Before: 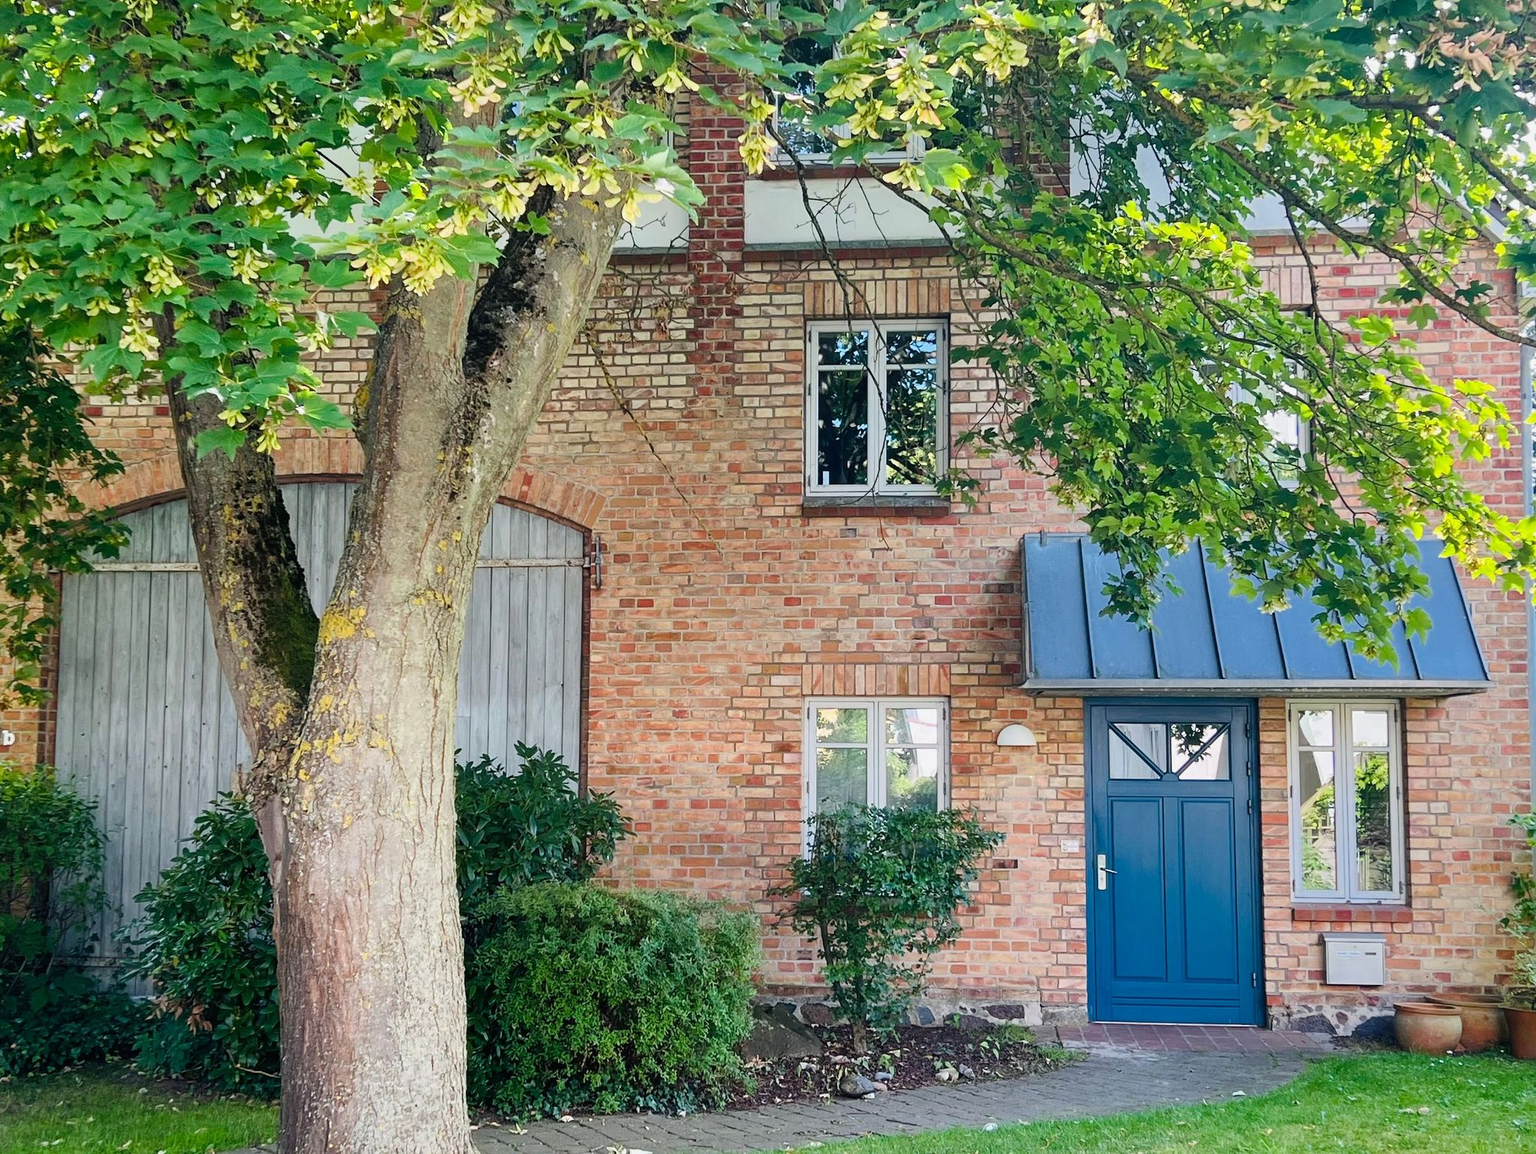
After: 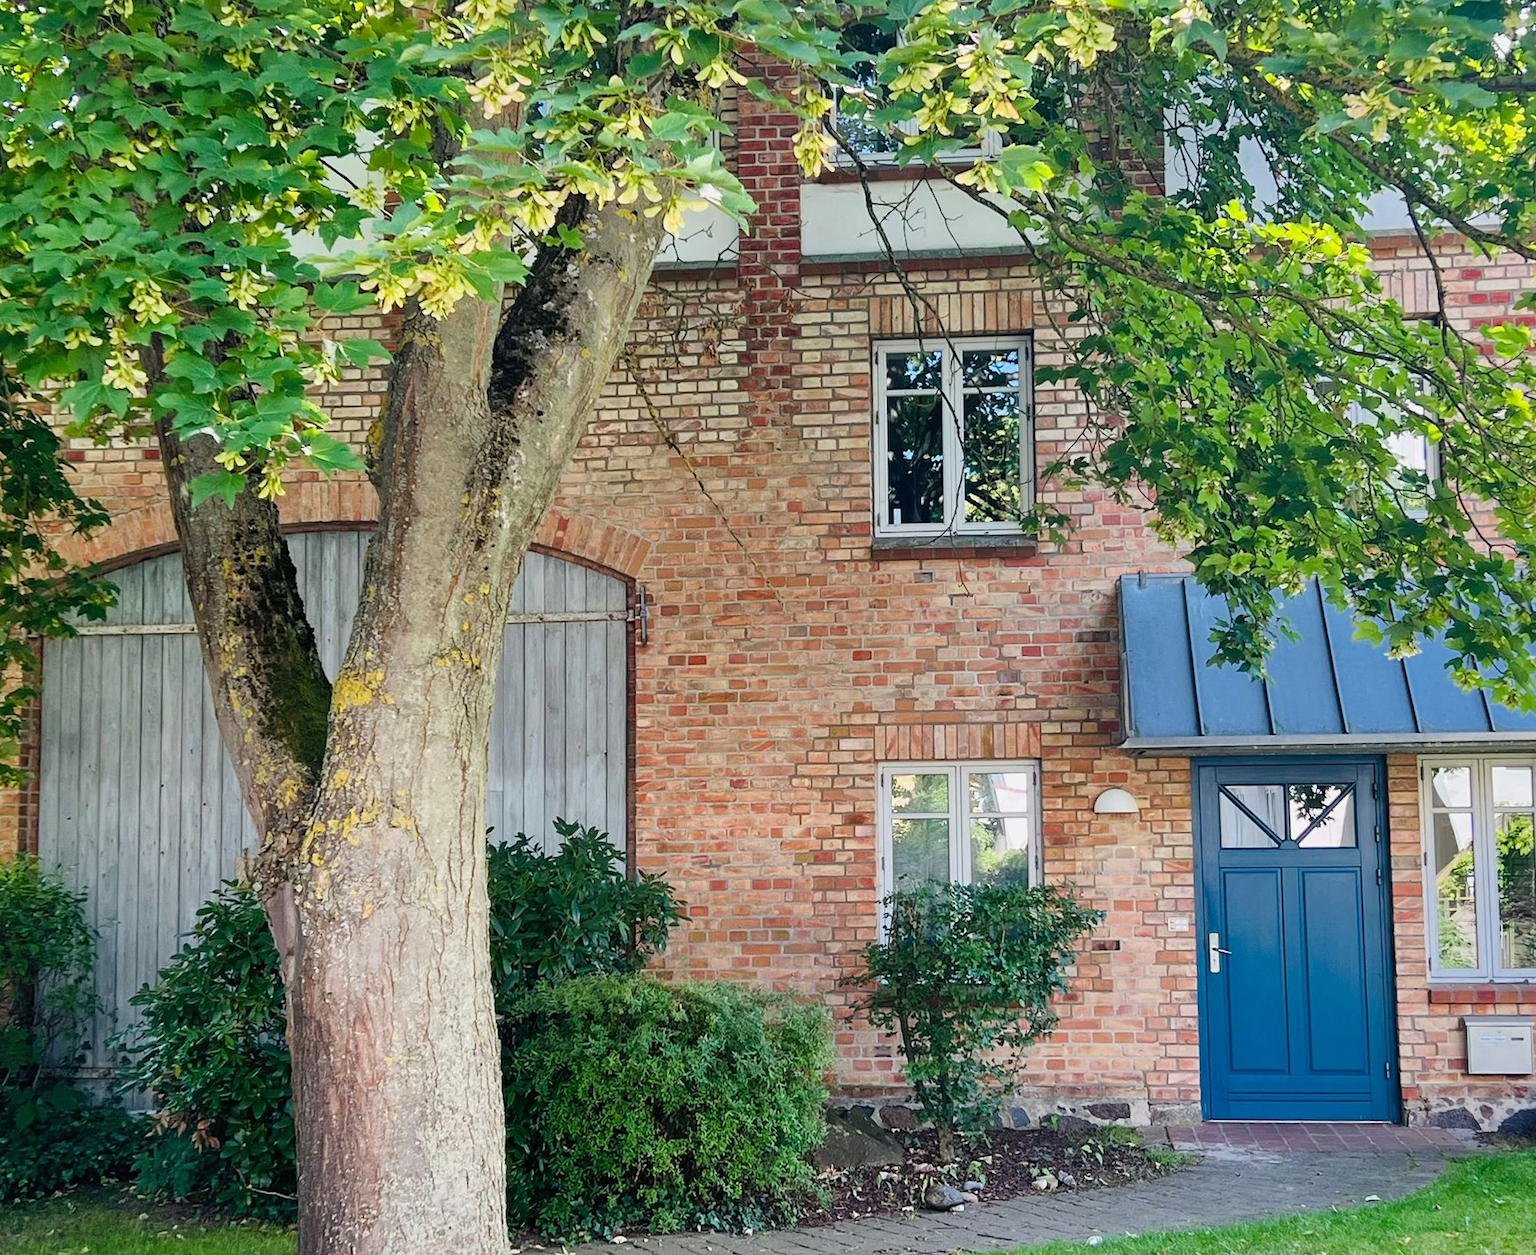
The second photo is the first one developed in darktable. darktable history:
crop and rotate: left 1.088%, right 8.807%
rotate and perspective: rotation -1°, crop left 0.011, crop right 0.989, crop top 0.025, crop bottom 0.975
shadows and highlights: radius 108.52, shadows 23.73, highlights -59.32, low approximation 0.01, soften with gaussian
